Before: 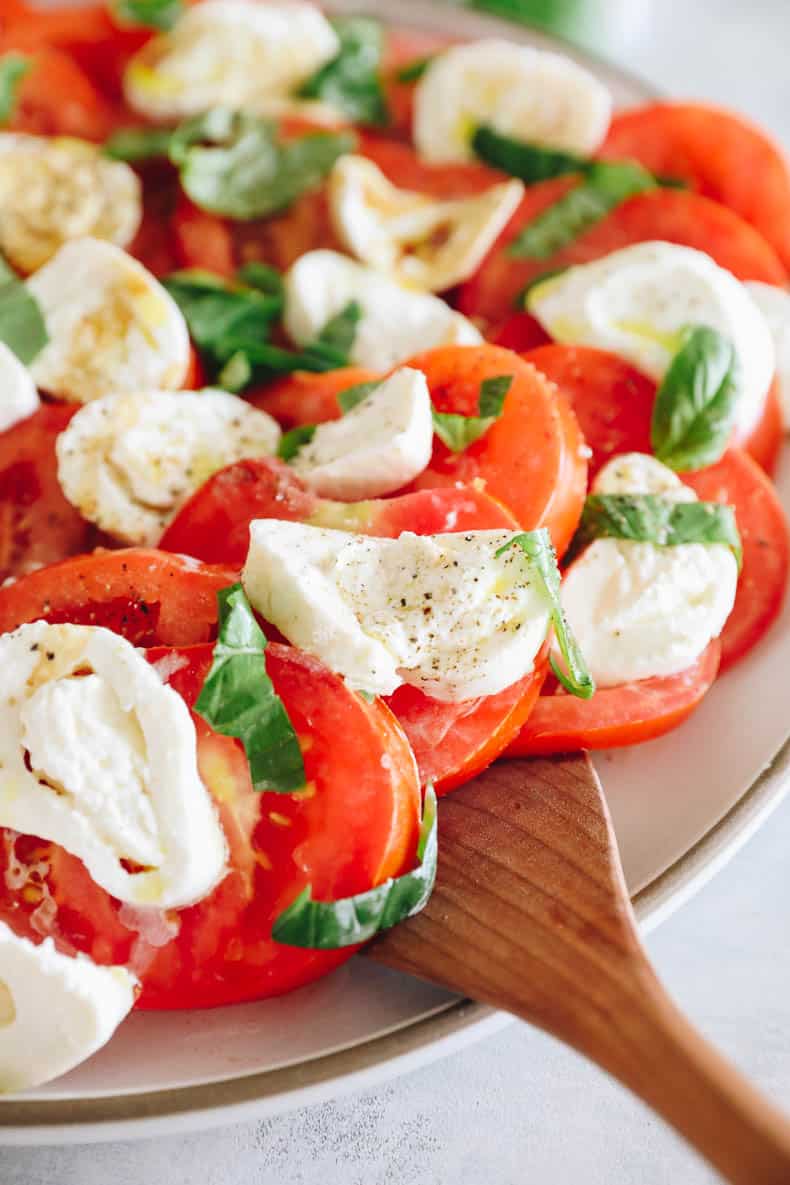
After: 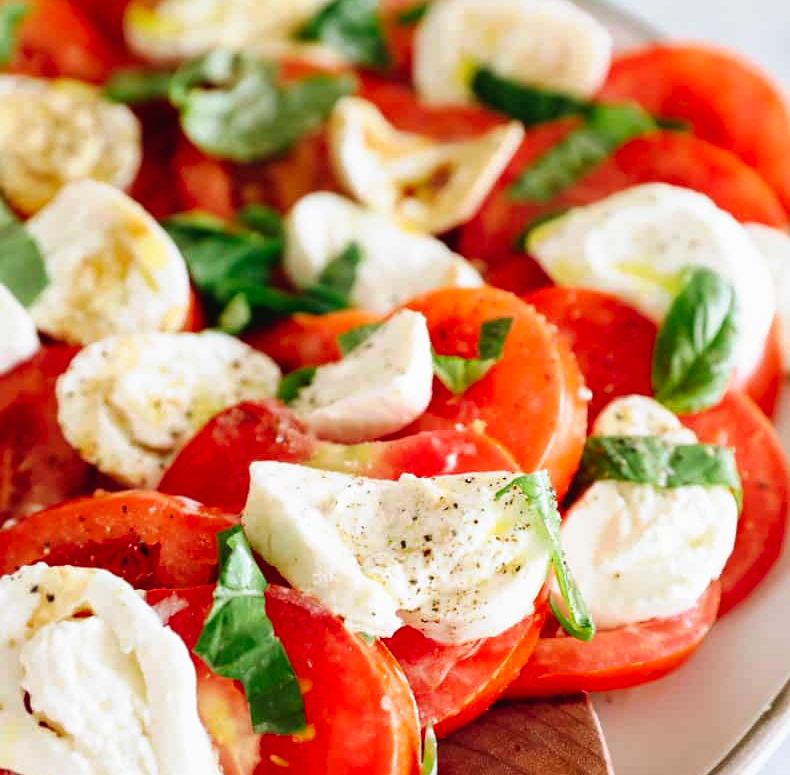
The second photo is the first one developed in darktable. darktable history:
crop and rotate: top 4.964%, bottom 29.565%
tone curve: curves: ch0 [(0, 0) (0.003, 0.004) (0.011, 0.008) (0.025, 0.012) (0.044, 0.02) (0.069, 0.028) (0.1, 0.034) (0.136, 0.059) (0.177, 0.1) (0.224, 0.151) (0.277, 0.203) (0.335, 0.266) (0.399, 0.344) (0.468, 0.414) (0.543, 0.507) (0.623, 0.602) (0.709, 0.704) (0.801, 0.804) (0.898, 0.927) (1, 1)], preserve colors none
